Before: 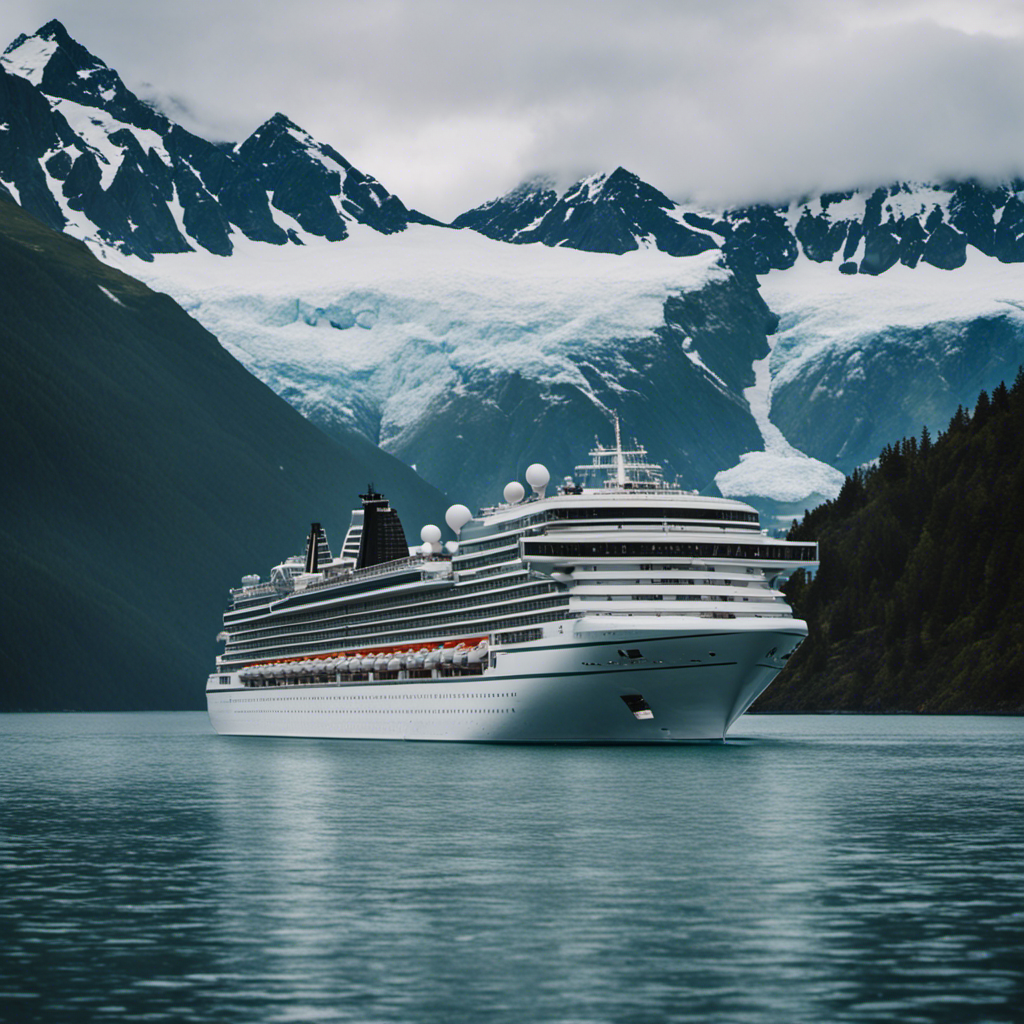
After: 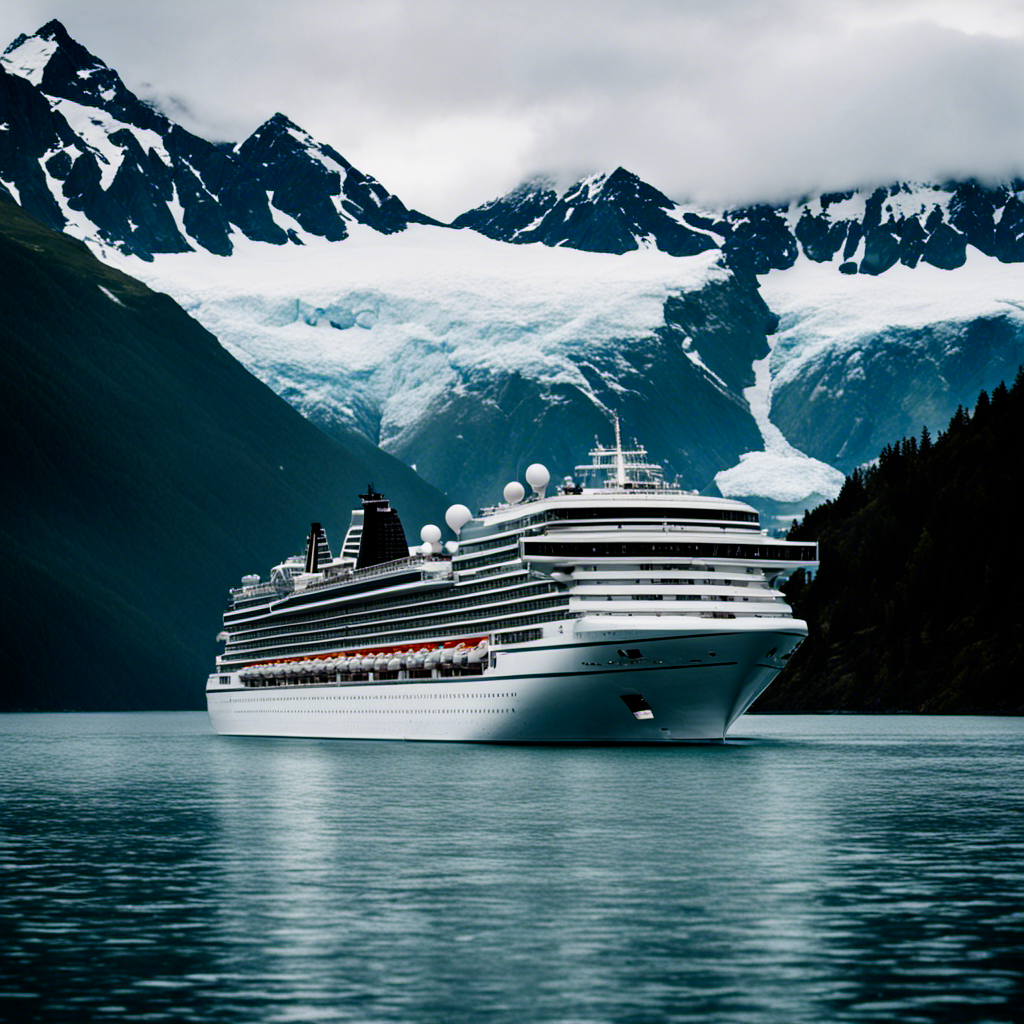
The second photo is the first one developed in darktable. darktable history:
filmic rgb: black relative exposure -8.7 EV, white relative exposure 2.7 EV, threshold 3 EV, target black luminance 0%, hardness 6.25, latitude 75%, contrast 1.325, highlights saturation mix -5%, preserve chrominance no, color science v5 (2021), iterations of high-quality reconstruction 0, enable highlight reconstruction true
